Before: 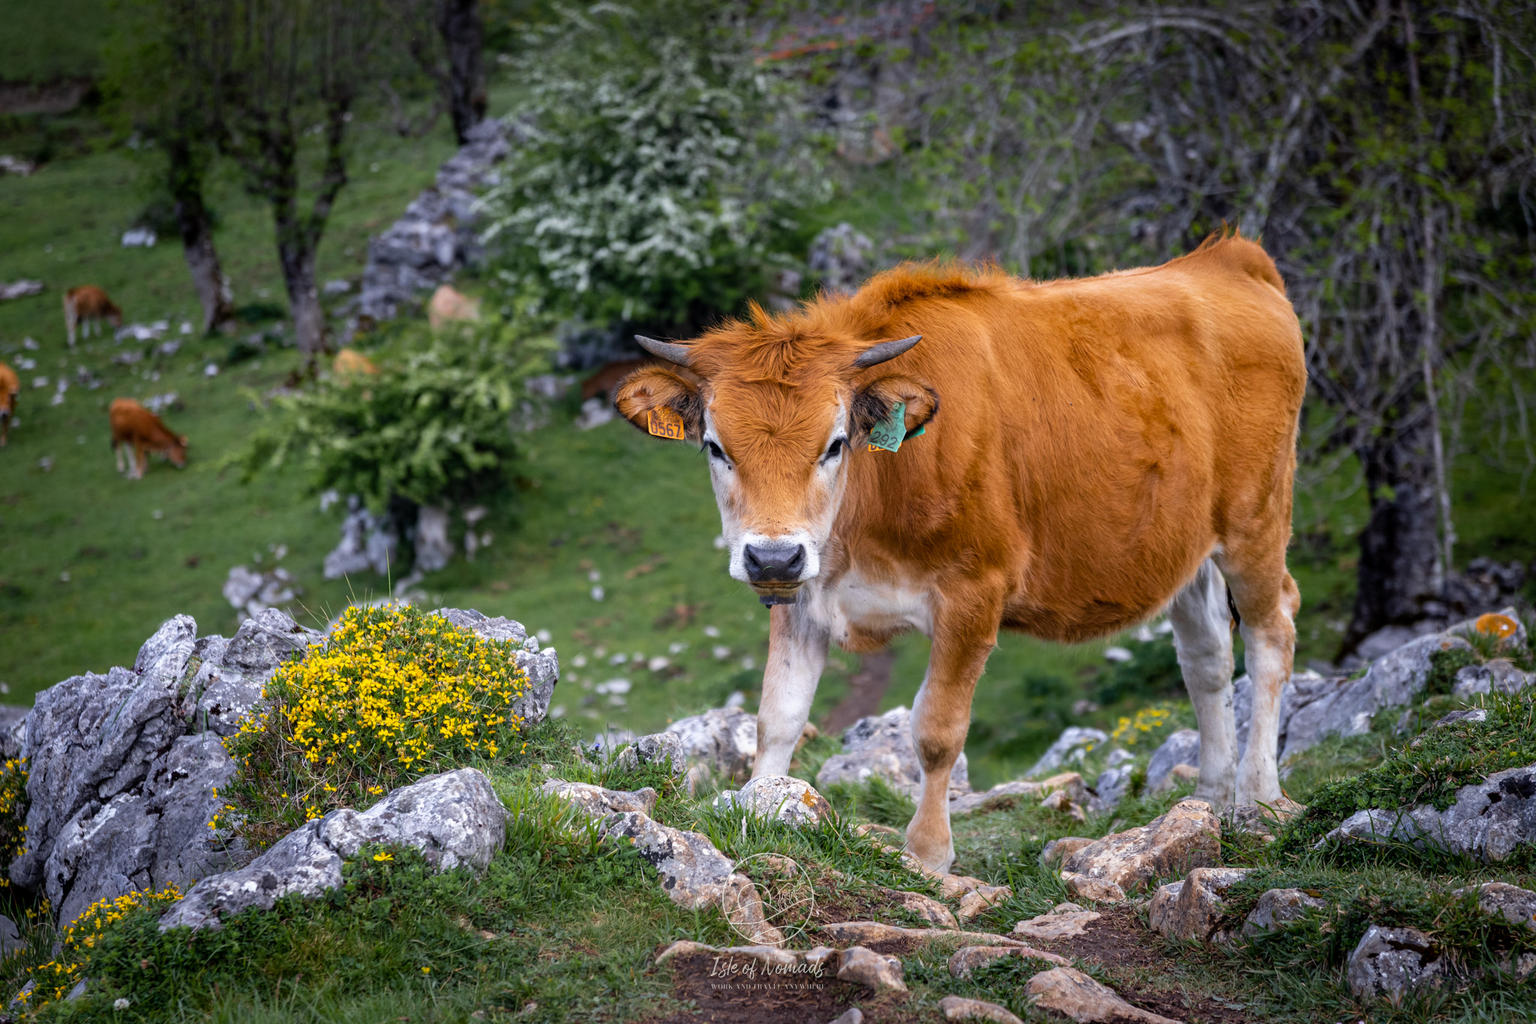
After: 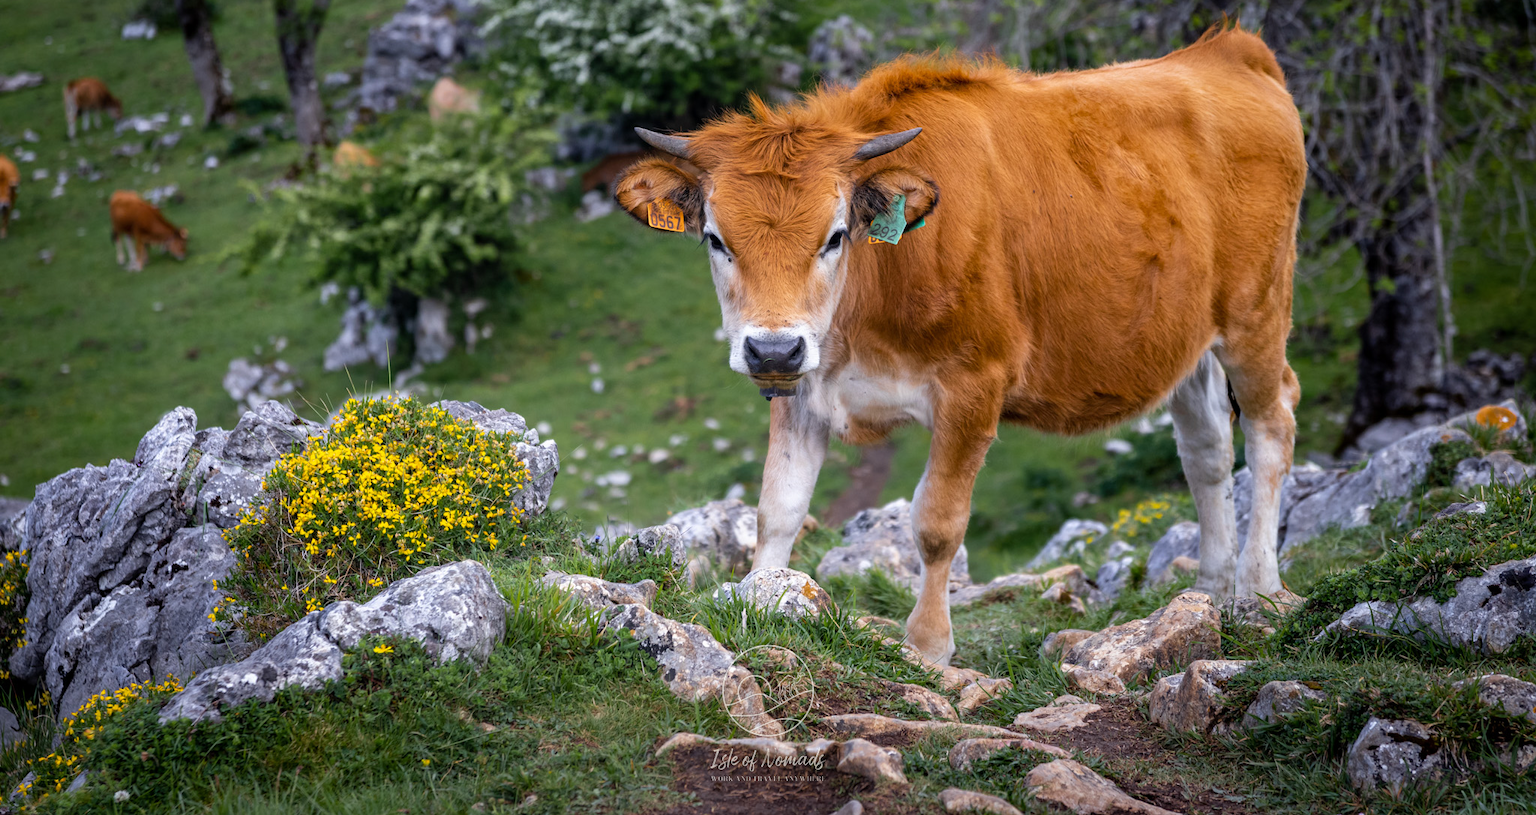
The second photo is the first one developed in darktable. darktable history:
crop and rotate: top 20.34%
